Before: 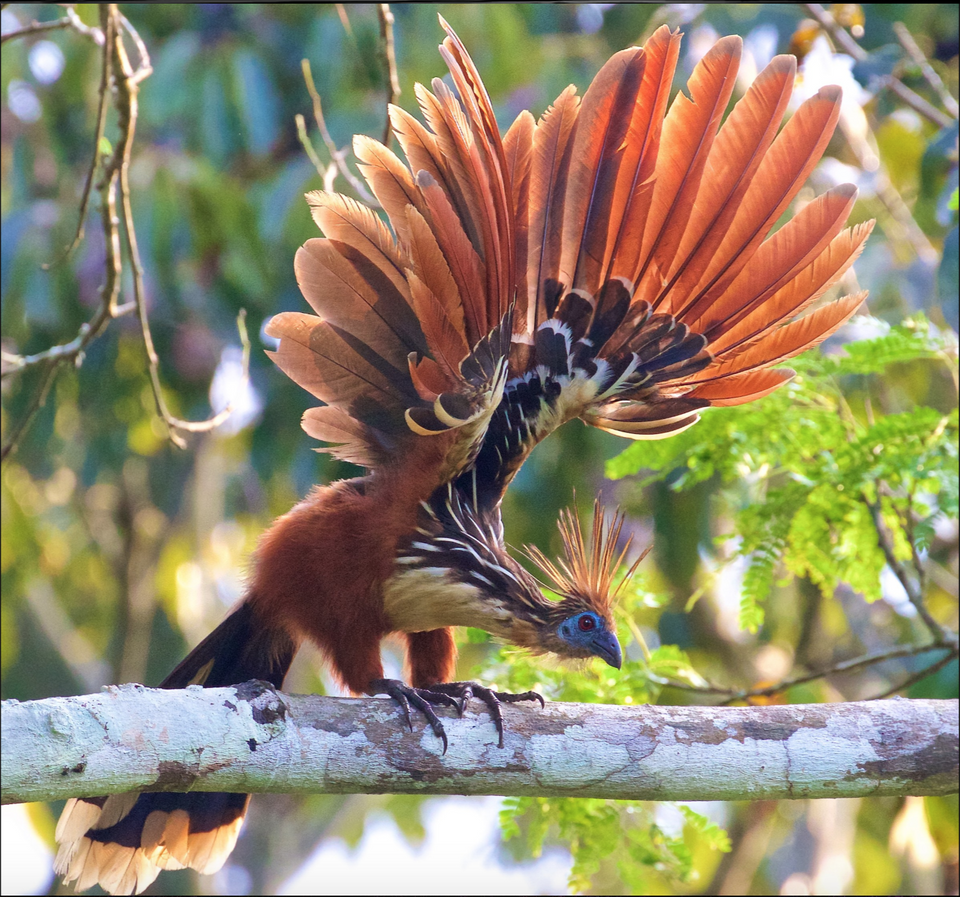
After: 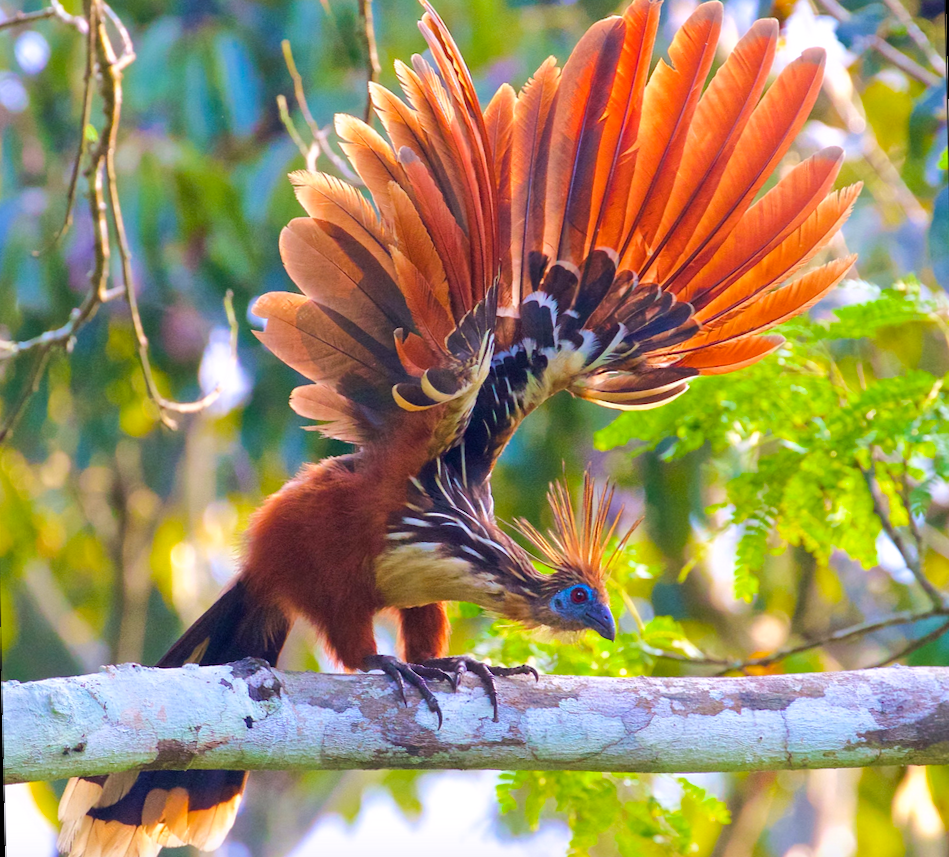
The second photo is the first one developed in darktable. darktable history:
color balance rgb: perceptual saturation grading › global saturation 25%, perceptual brilliance grading › mid-tones 10%, perceptual brilliance grading › shadows 15%, global vibrance 20%
rotate and perspective: rotation -1.32°, lens shift (horizontal) -0.031, crop left 0.015, crop right 0.985, crop top 0.047, crop bottom 0.982
white balance: red 1.004, blue 1.024
